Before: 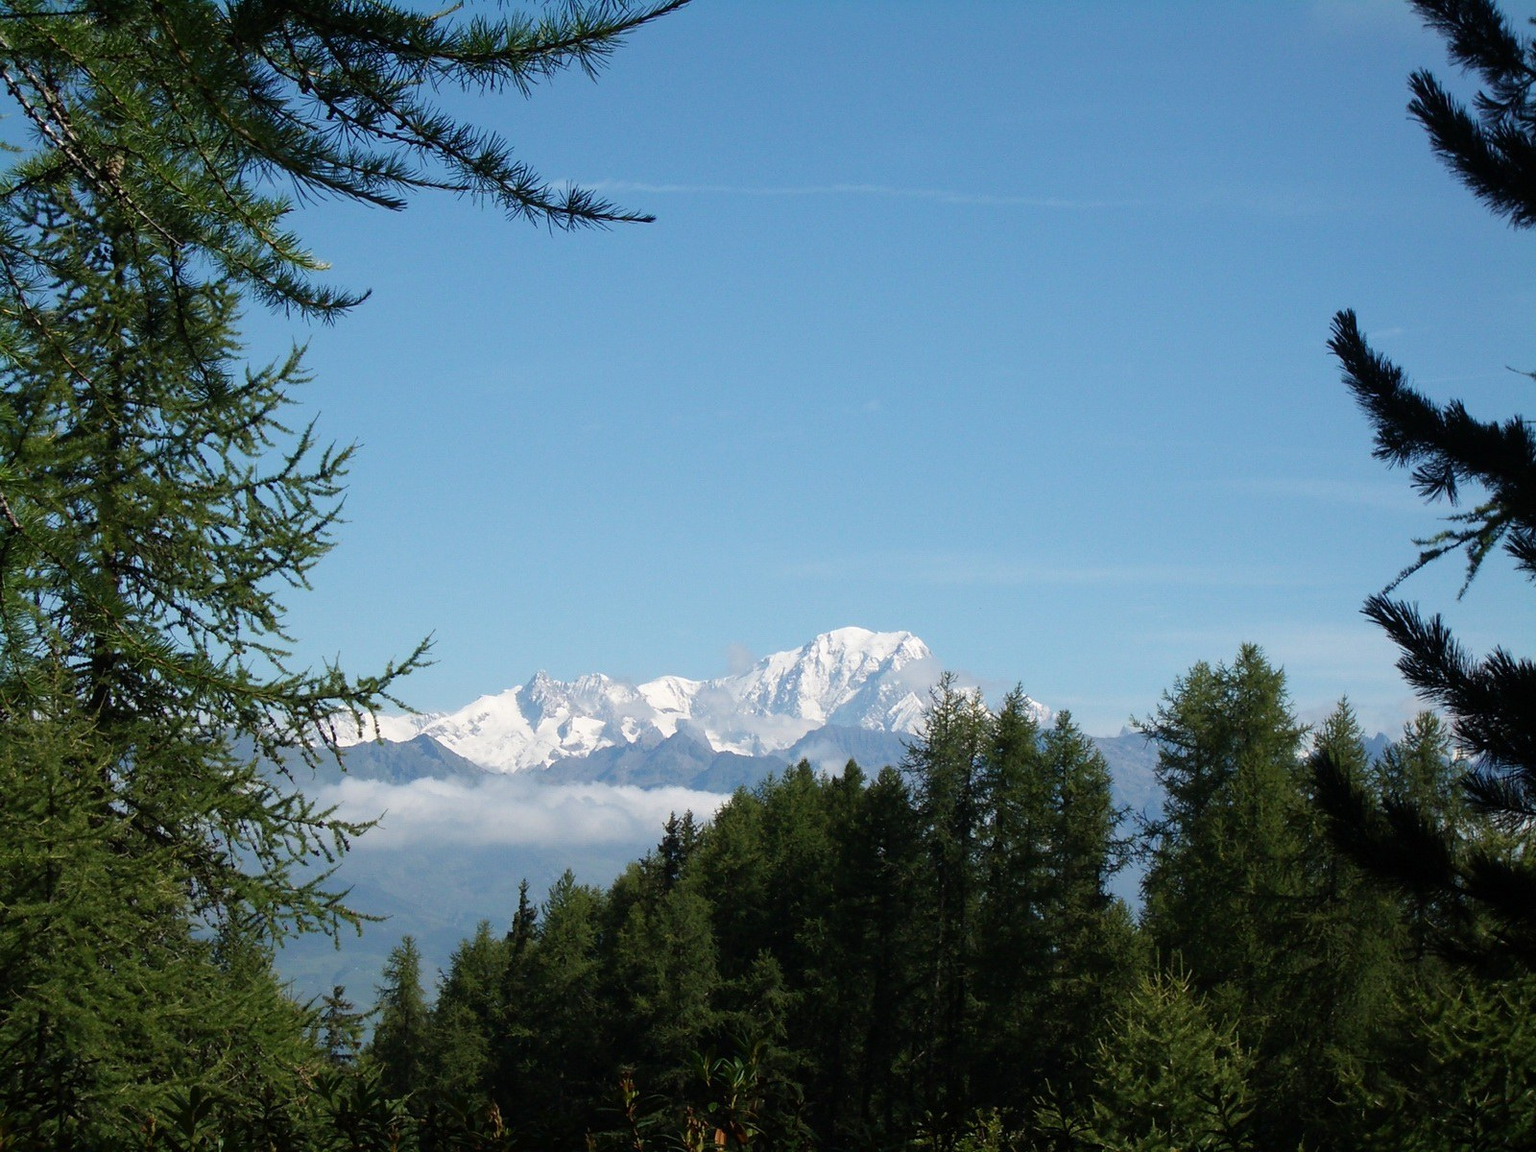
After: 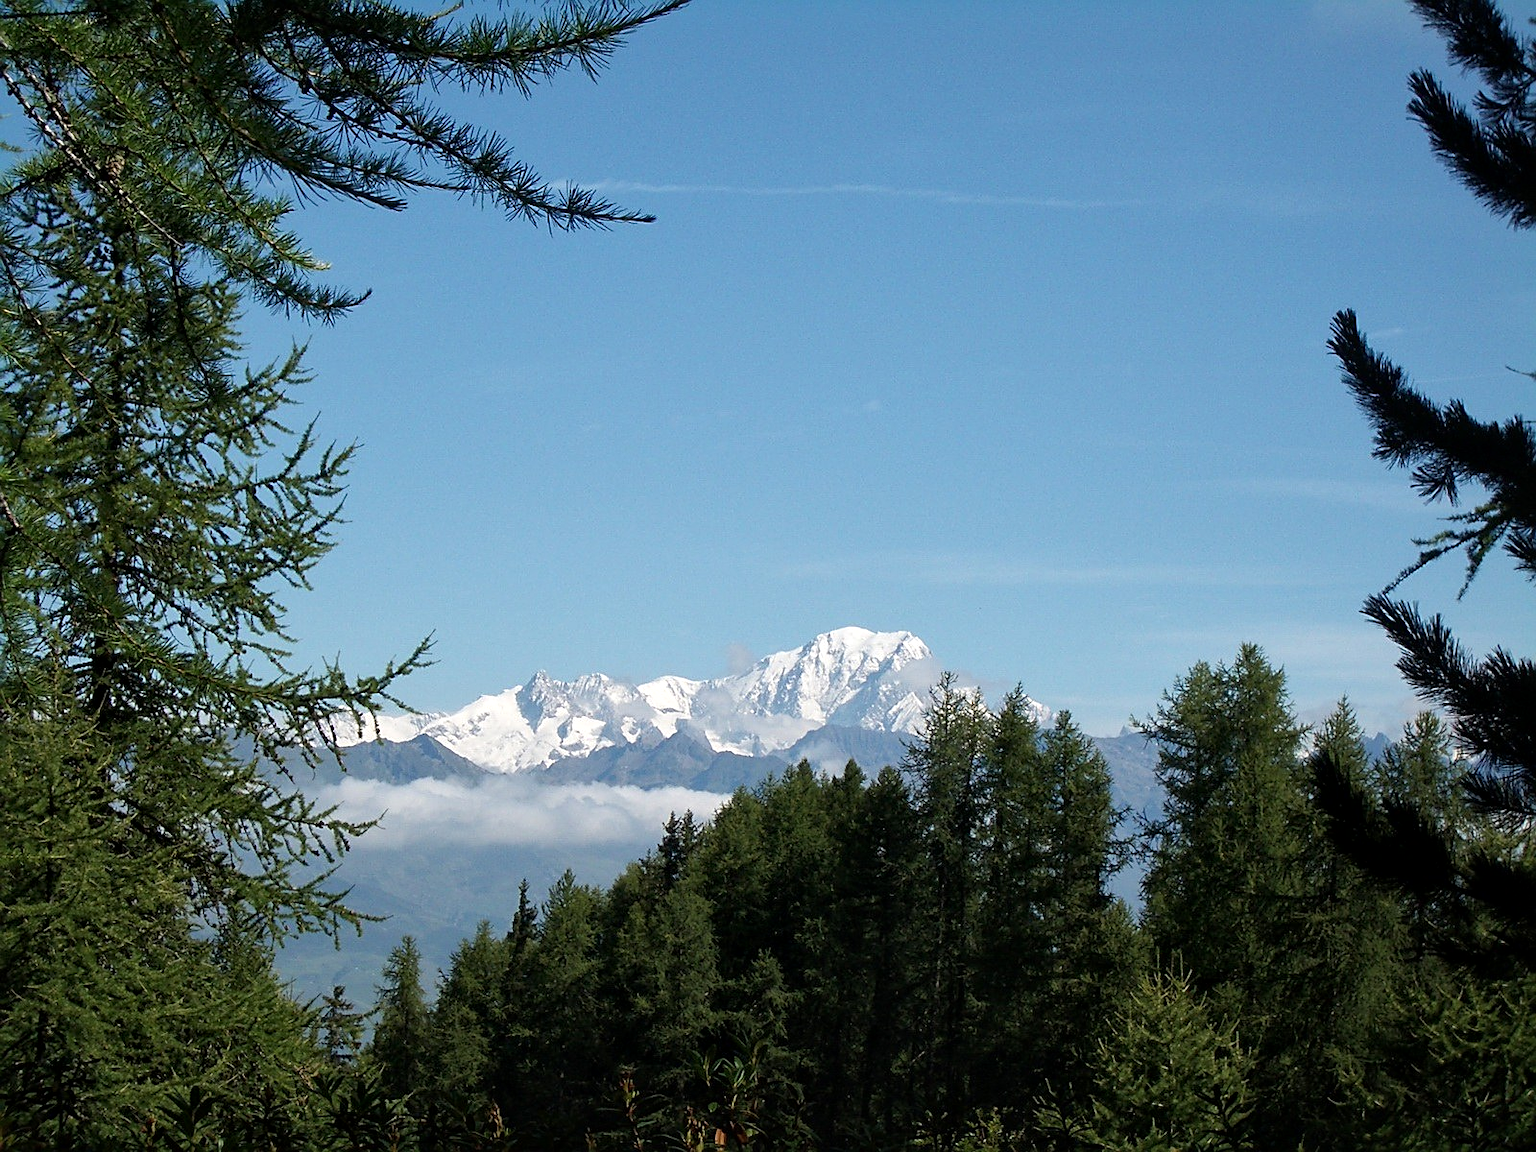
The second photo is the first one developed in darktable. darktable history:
sharpen: on, module defaults
local contrast: mode bilateral grid, contrast 21, coarseness 50, detail 130%, midtone range 0.2
